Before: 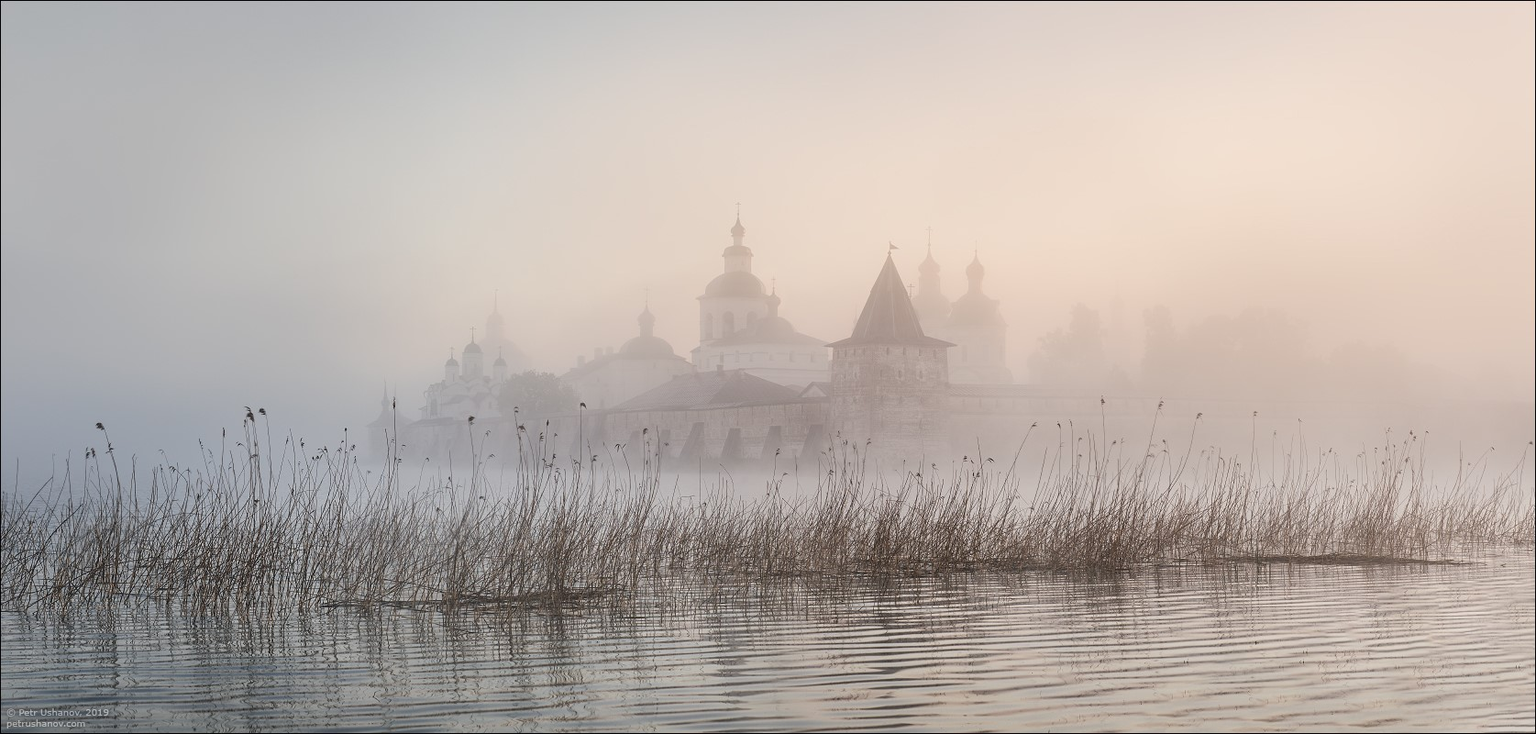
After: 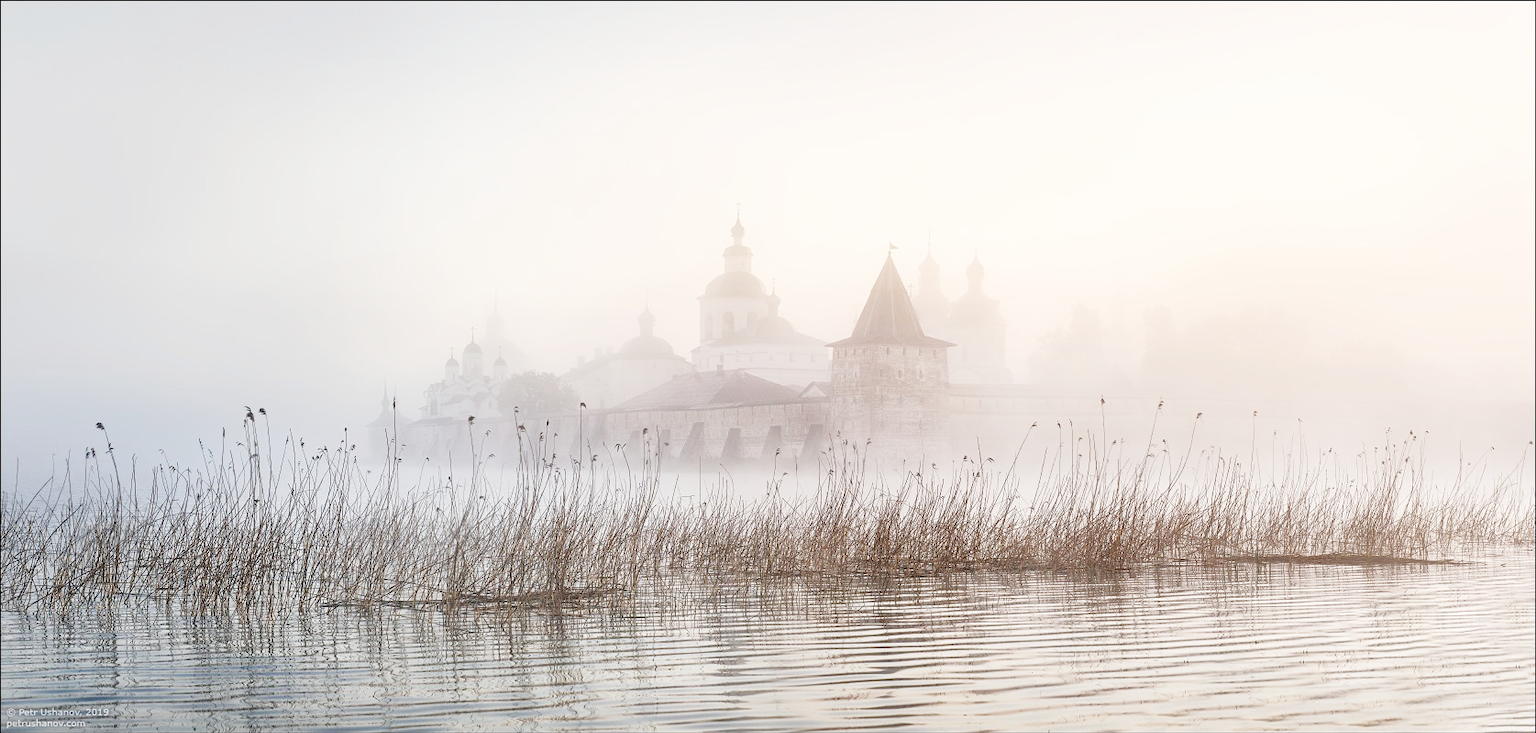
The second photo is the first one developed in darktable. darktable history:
shadows and highlights: on, module defaults
base curve: curves: ch0 [(0, 0.003) (0.001, 0.002) (0.006, 0.004) (0.02, 0.022) (0.048, 0.086) (0.094, 0.234) (0.162, 0.431) (0.258, 0.629) (0.385, 0.8) (0.548, 0.918) (0.751, 0.988) (1, 1)], preserve colors none
